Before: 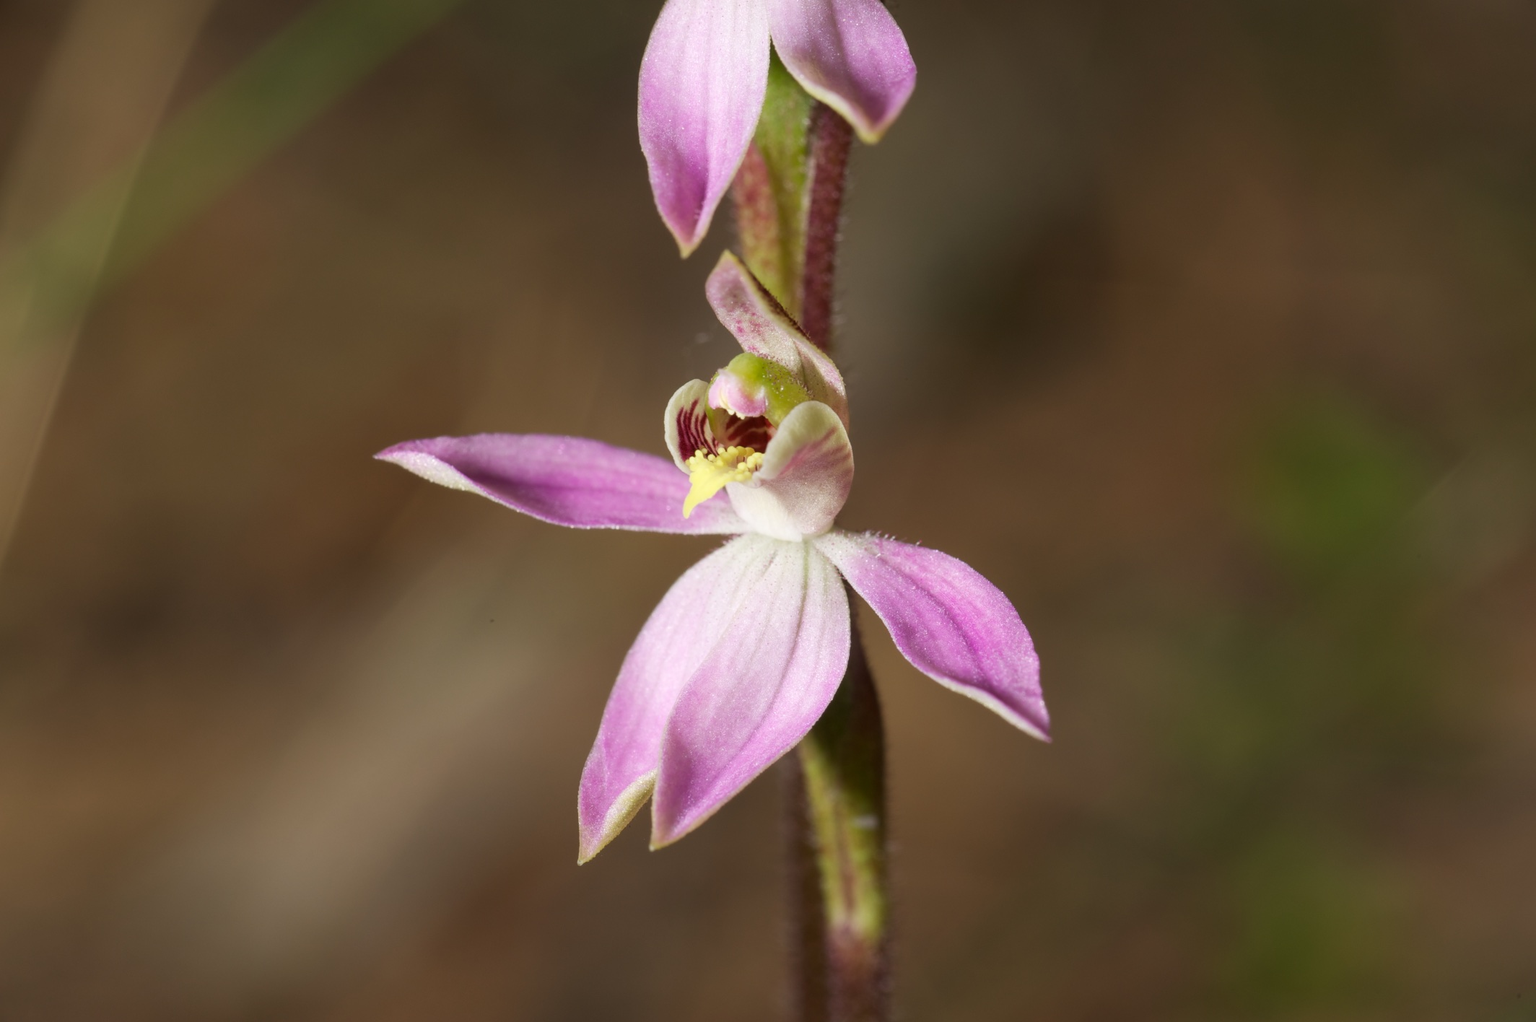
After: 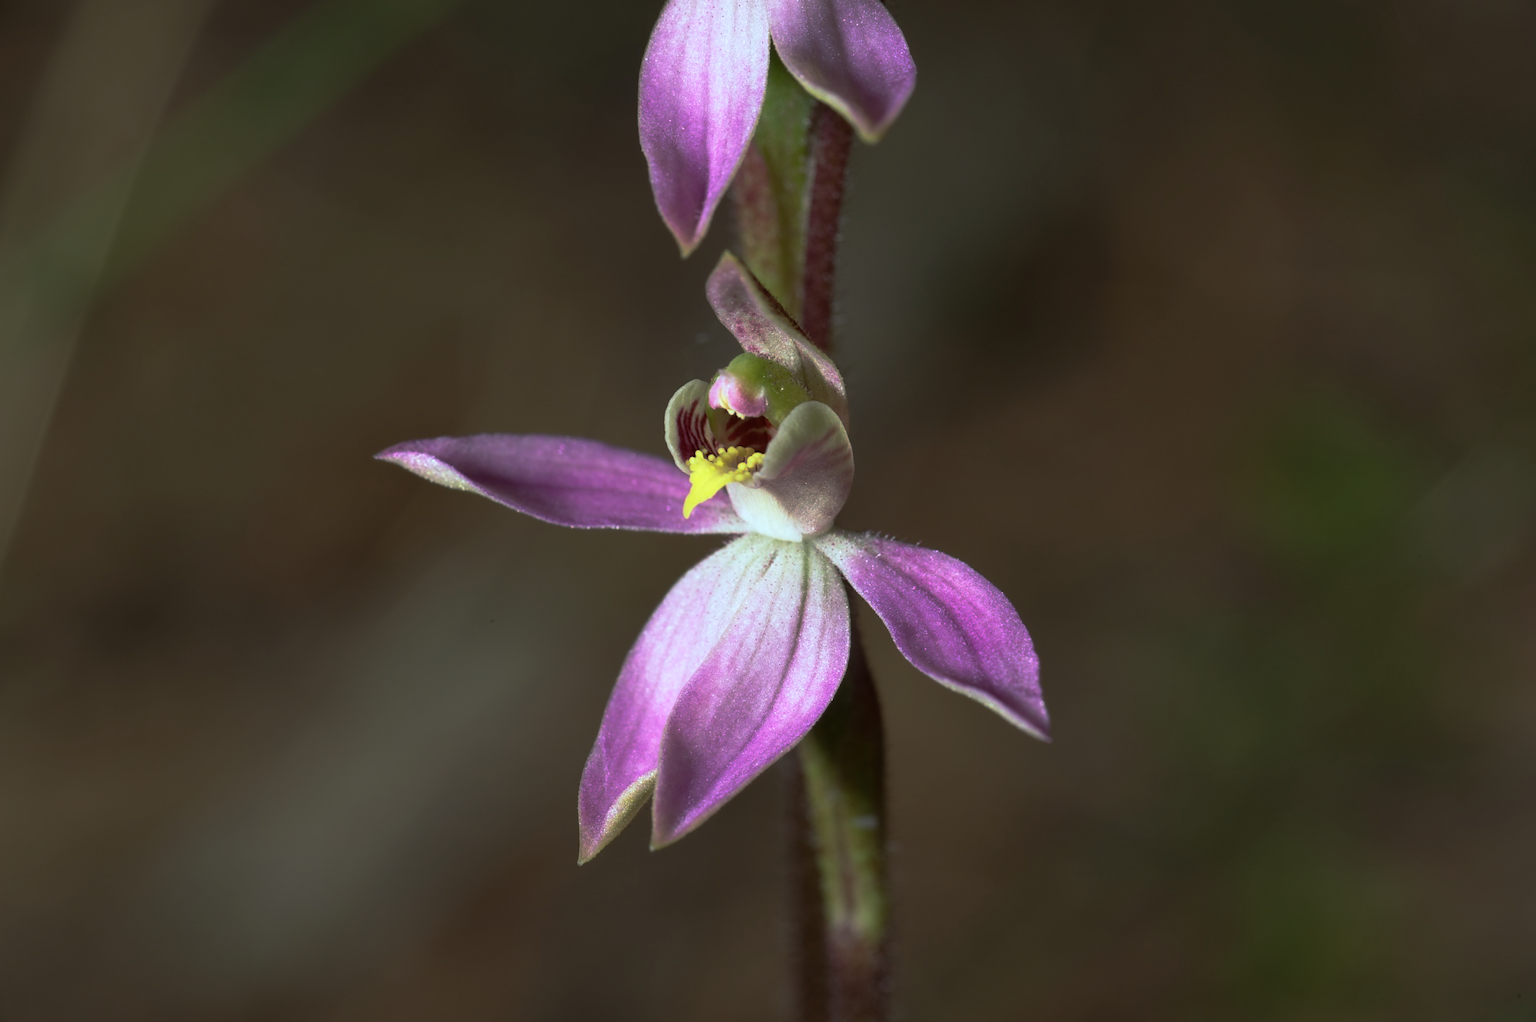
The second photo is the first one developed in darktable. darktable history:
base curve: curves: ch0 [(0, 0) (0.564, 0.291) (0.802, 0.731) (1, 1)], preserve colors none
shadows and highlights: shadows 29.25, highlights -29.43, low approximation 0.01, soften with gaussian
color correction: highlights a* -10.09, highlights b* -9.9
